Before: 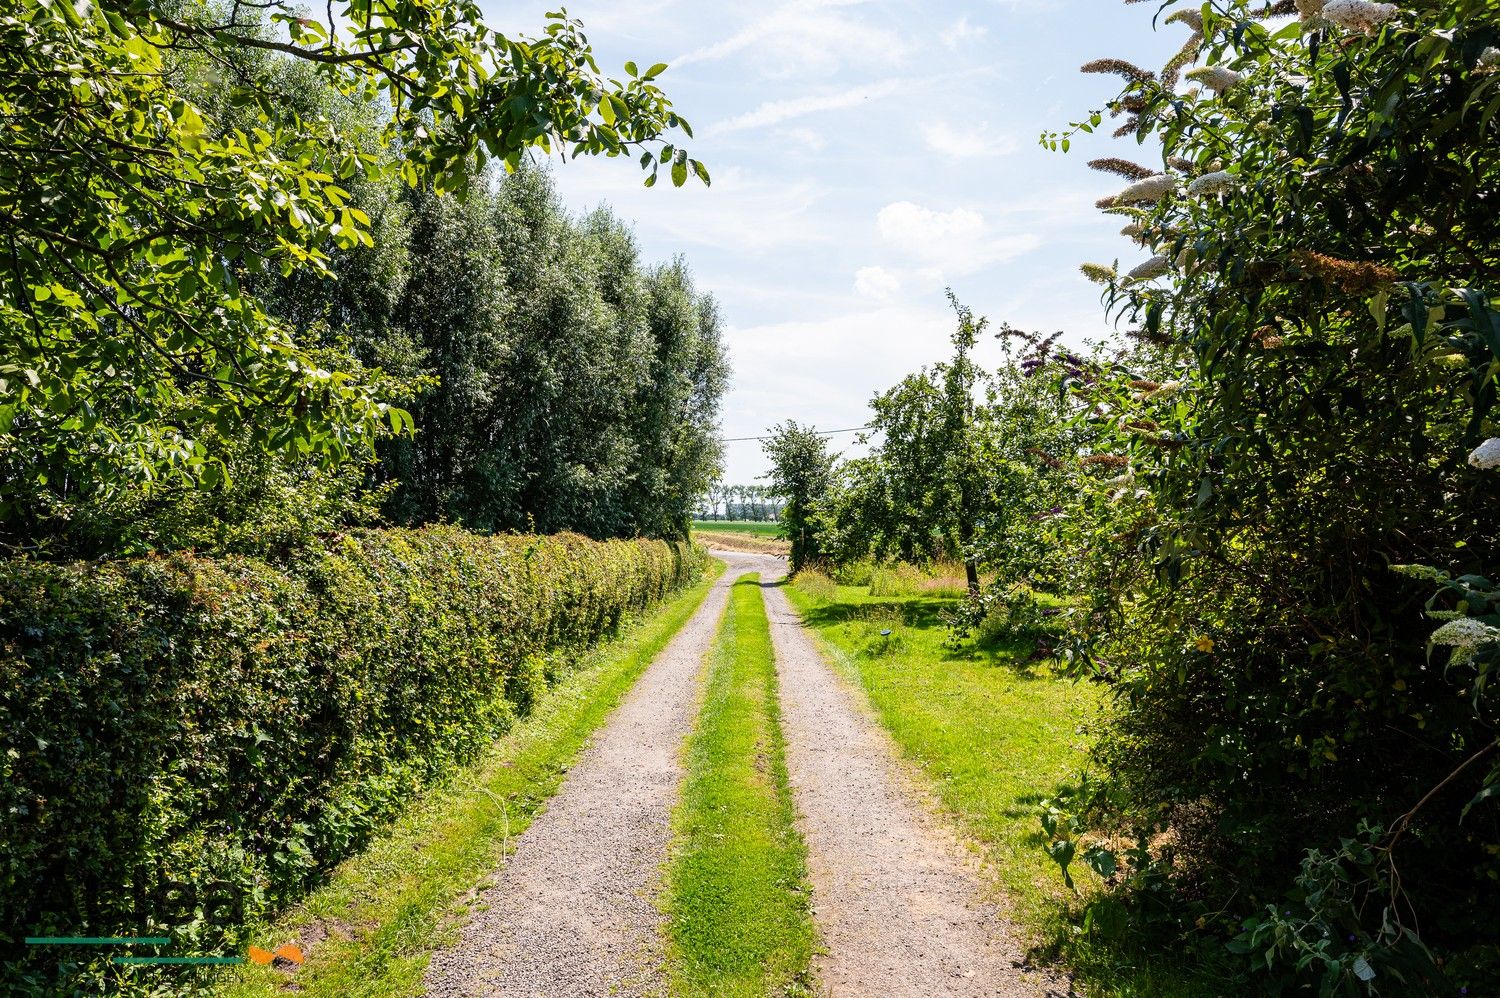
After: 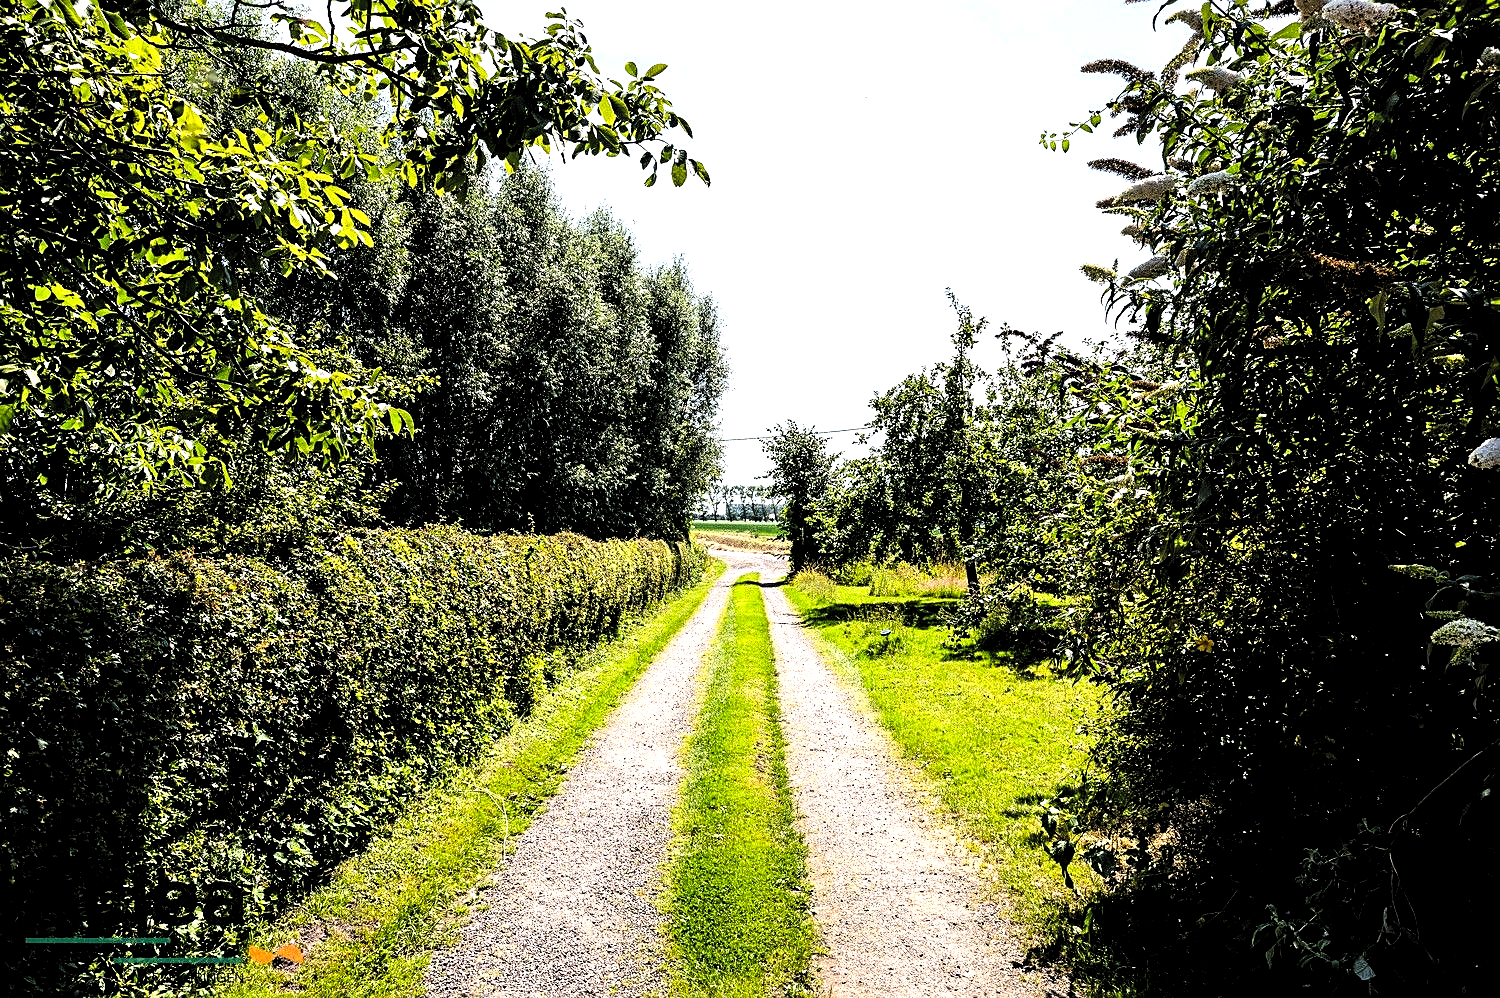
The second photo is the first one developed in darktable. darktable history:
exposure: black level correction 0.001, compensate exposure bias true, compensate highlight preservation false
sharpen: on, module defaults
color balance rgb: perceptual saturation grading › global saturation 0.397%, global vibrance 20%
filmic rgb: black relative exposure -5.1 EV, white relative exposure 3.96 EV, threshold 5.94 EV, hardness 2.87, contrast 1.186, highlights saturation mix -31.28%, color science v6 (2022), enable highlight reconstruction true
levels: levels [0.044, 0.475, 0.791]
